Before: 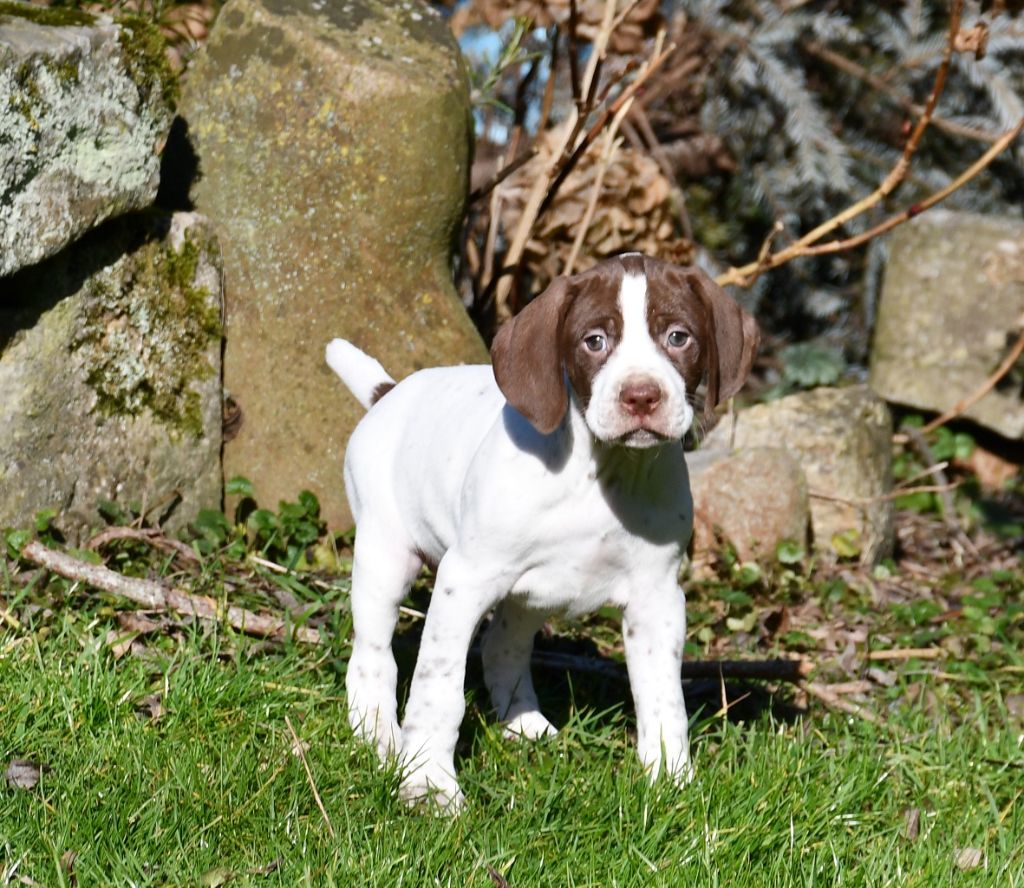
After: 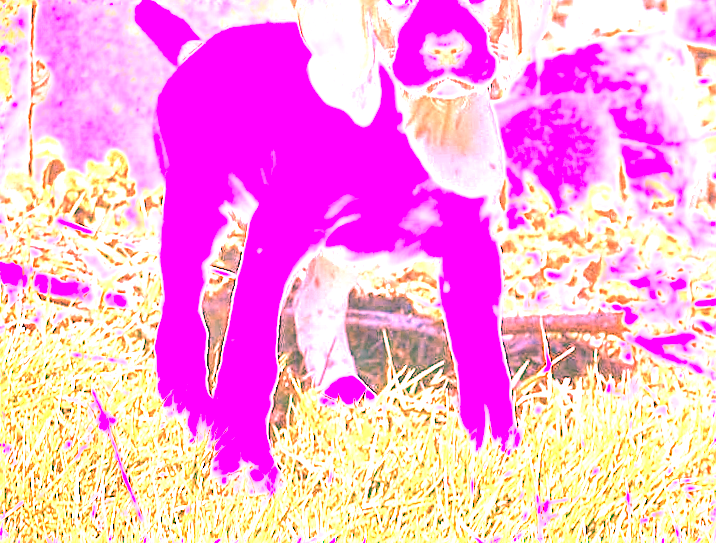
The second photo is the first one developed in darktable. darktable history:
local contrast: on, module defaults
rotate and perspective: rotation -1.68°, lens shift (vertical) -0.146, crop left 0.049, crop right 0.912, crop top 0.032, crop bottom 0.96
sharpen: on, module defaults
crop and rotate: left 17.299%, top 35.115%, right 7.015%, bottom 1.024%
white balance: red 4.26, blue 1.802
exposure: black level correction 0, exposure 1.9 EV, compensate highlight preservation false
